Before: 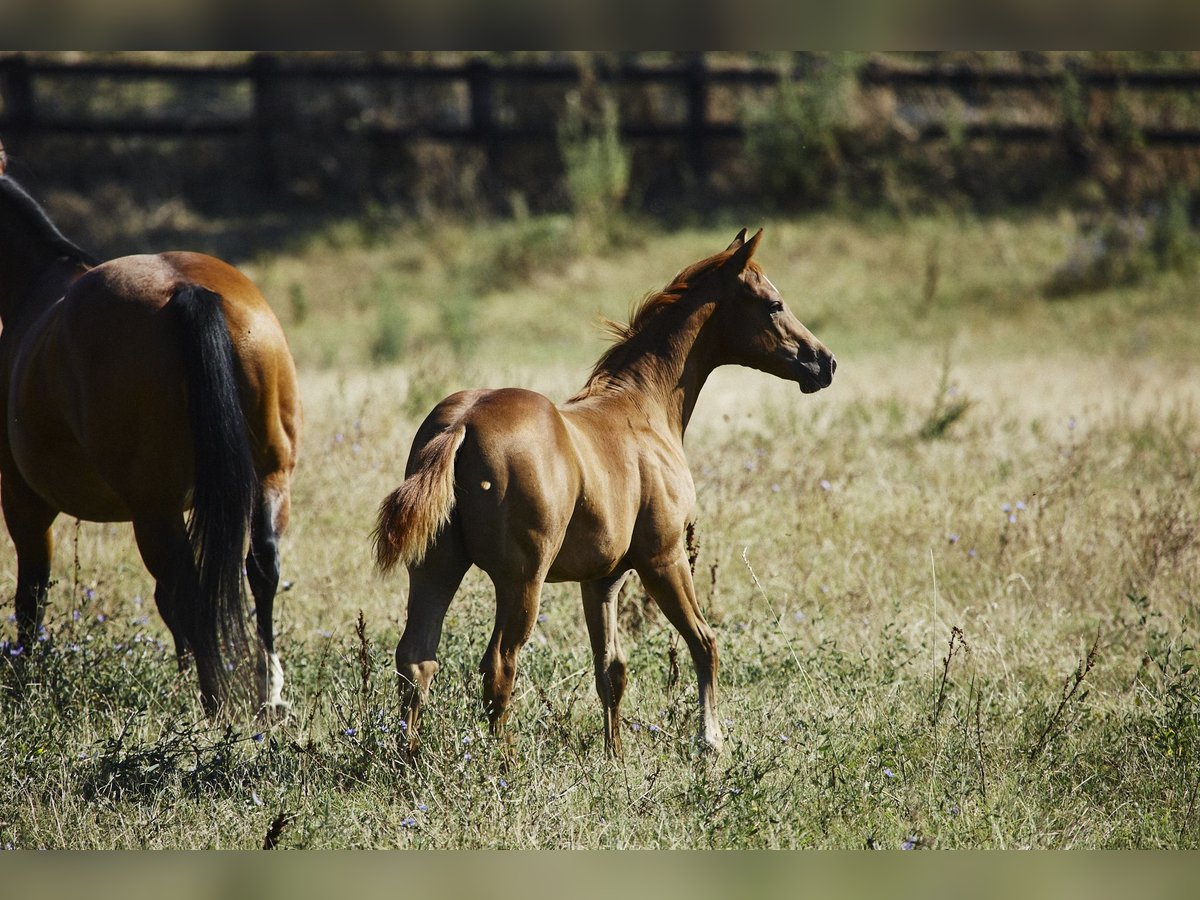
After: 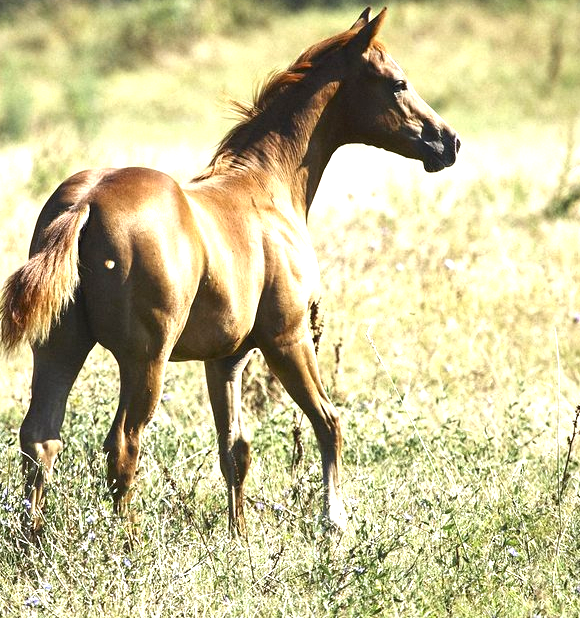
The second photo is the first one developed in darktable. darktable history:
crop: left 31.357%, top 24.633%, right 20.241%, bottom 6.625%
base curve: preserve colors none
exposure: black level correction 0, exposure 1.289 EV, compensate highlight preservation false
